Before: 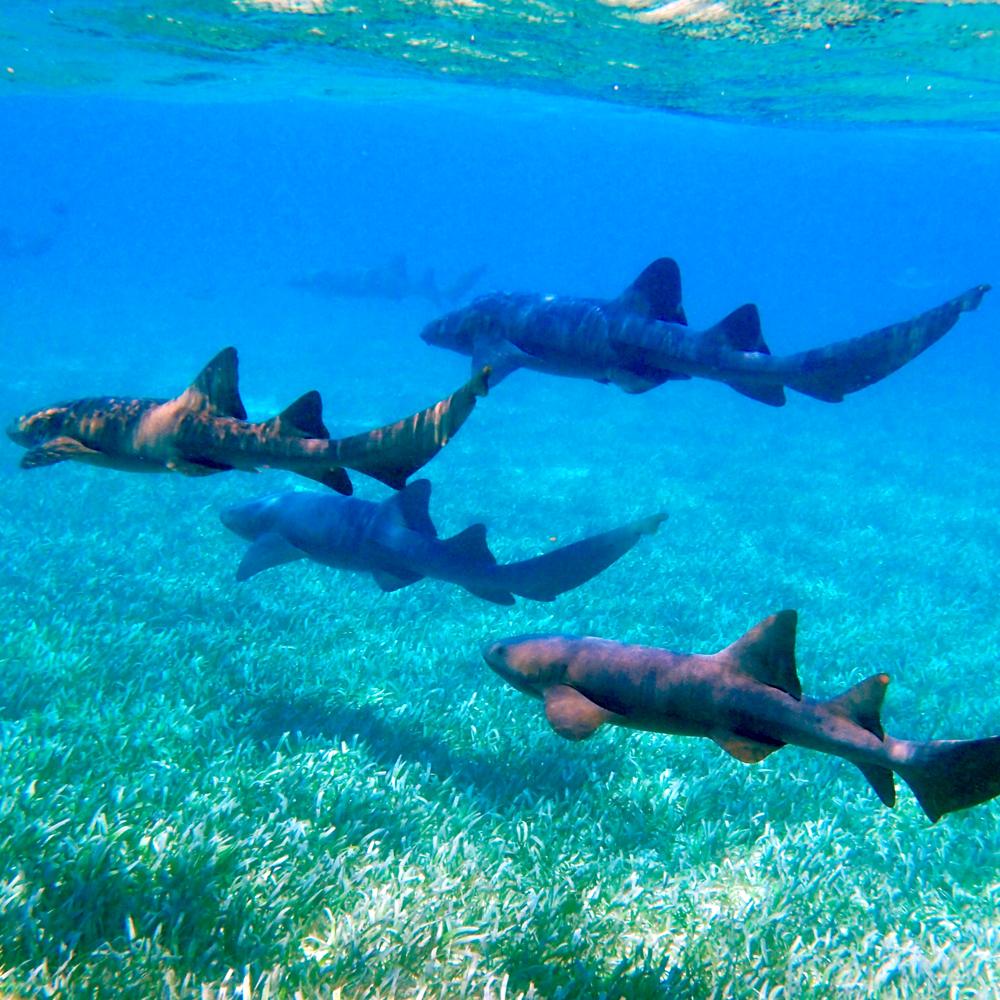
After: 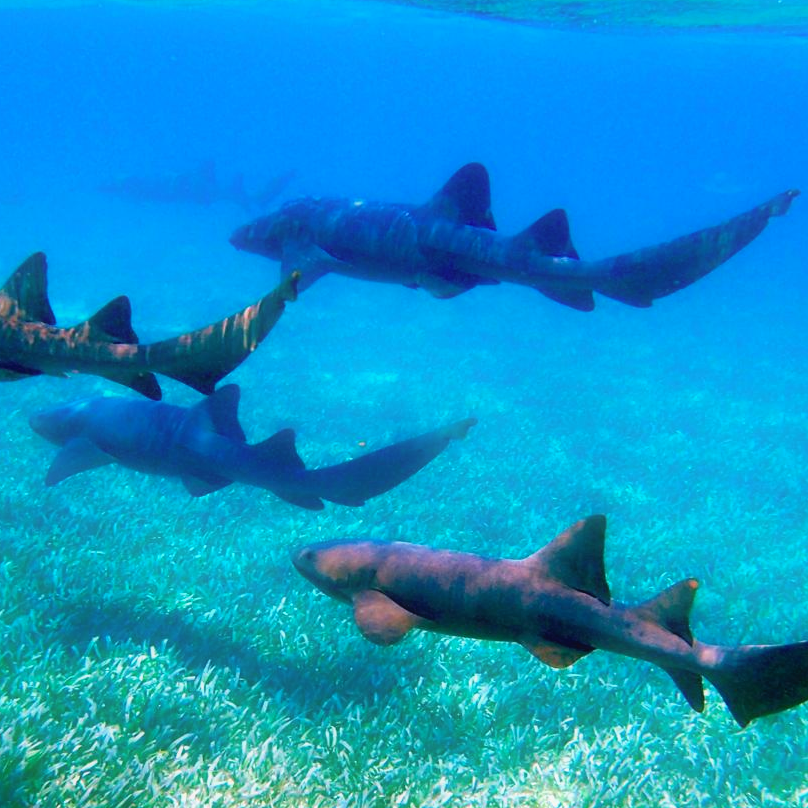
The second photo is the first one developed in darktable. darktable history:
crop: left 19.159%, top 9.58%, bottom 9.58%
contrast equalizer: y [[0.5, 0.486, 0.447, 0.446, 0.489, 0.5], [0.5 ×6], [0.5 ×6], [0 ×6], [0 ×6]]
